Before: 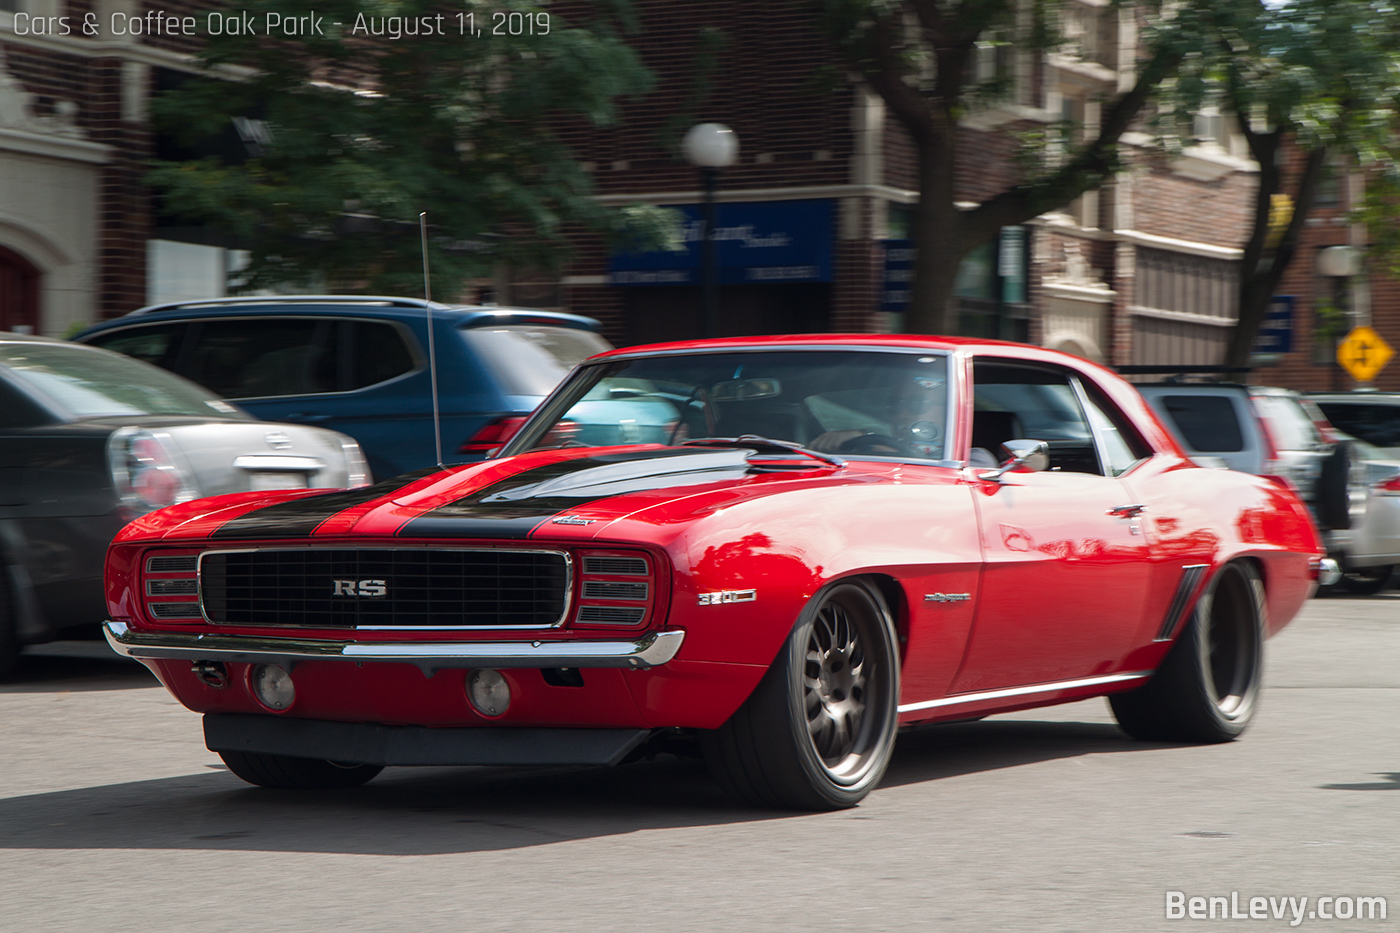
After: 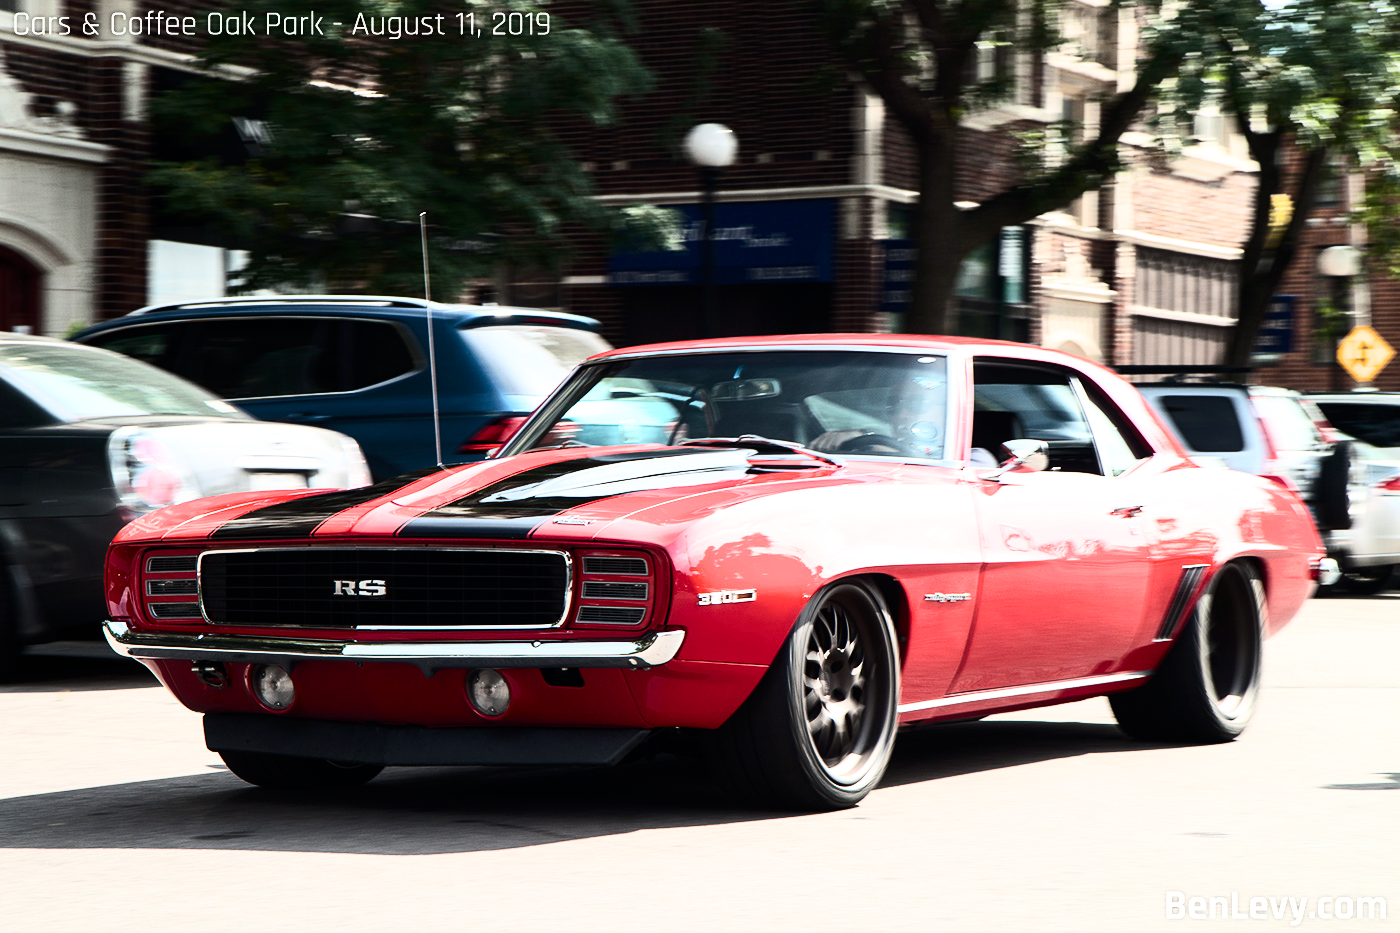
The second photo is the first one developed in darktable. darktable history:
exposure: exposure 0.943 EV, compensate highlight preservation false
filmic rgb: black relative exposure -8.07 EV, white relative exposure 3 EV, hardness 5.35, contrast 1.25
contrast brightness saturation: contrast 0.39, brightness 0.1
